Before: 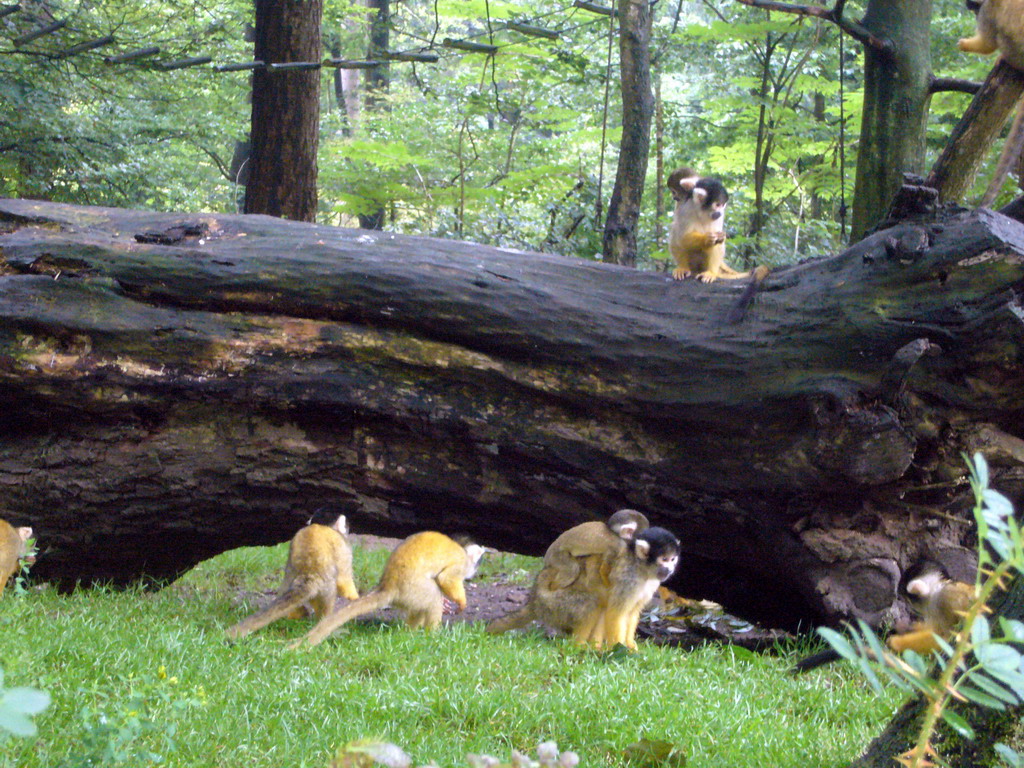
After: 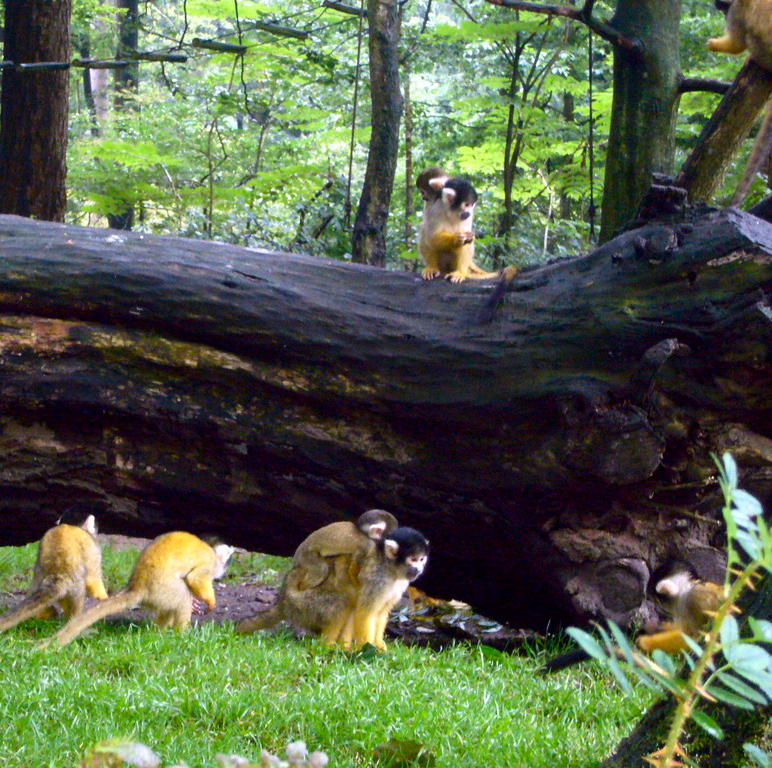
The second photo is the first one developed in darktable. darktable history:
contrast brightness saturation: contrast 0.12, brightness -0.12, saturation 0.2
crop and rotate: left 24.6%
